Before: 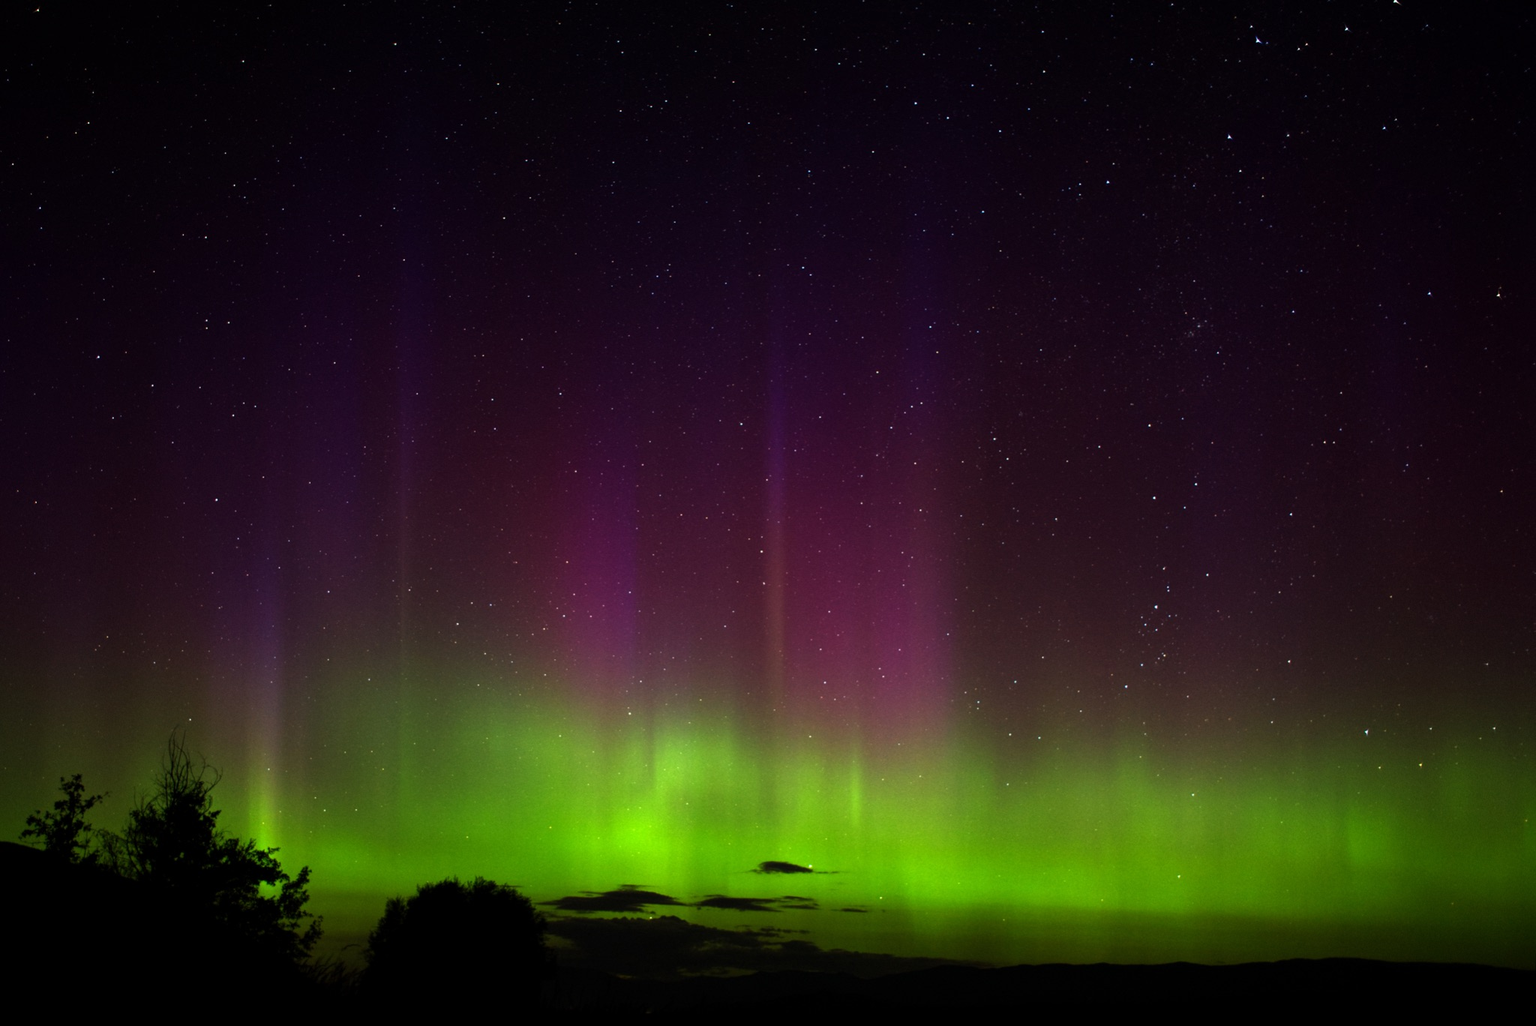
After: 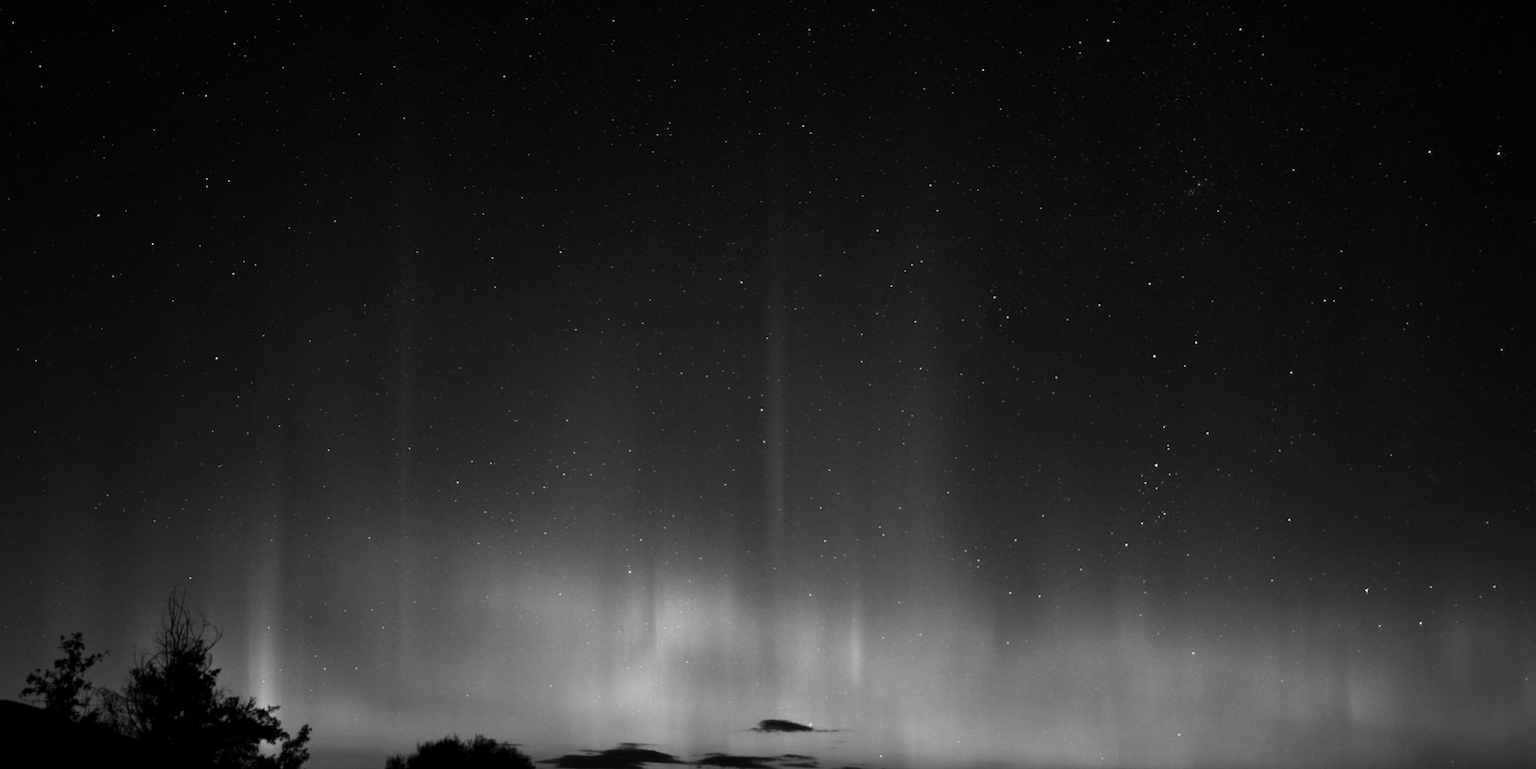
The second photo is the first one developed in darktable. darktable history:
monochrome: a -4.13, b 5.16, size 1
crop: top 13.819%, bottom 11.169%
